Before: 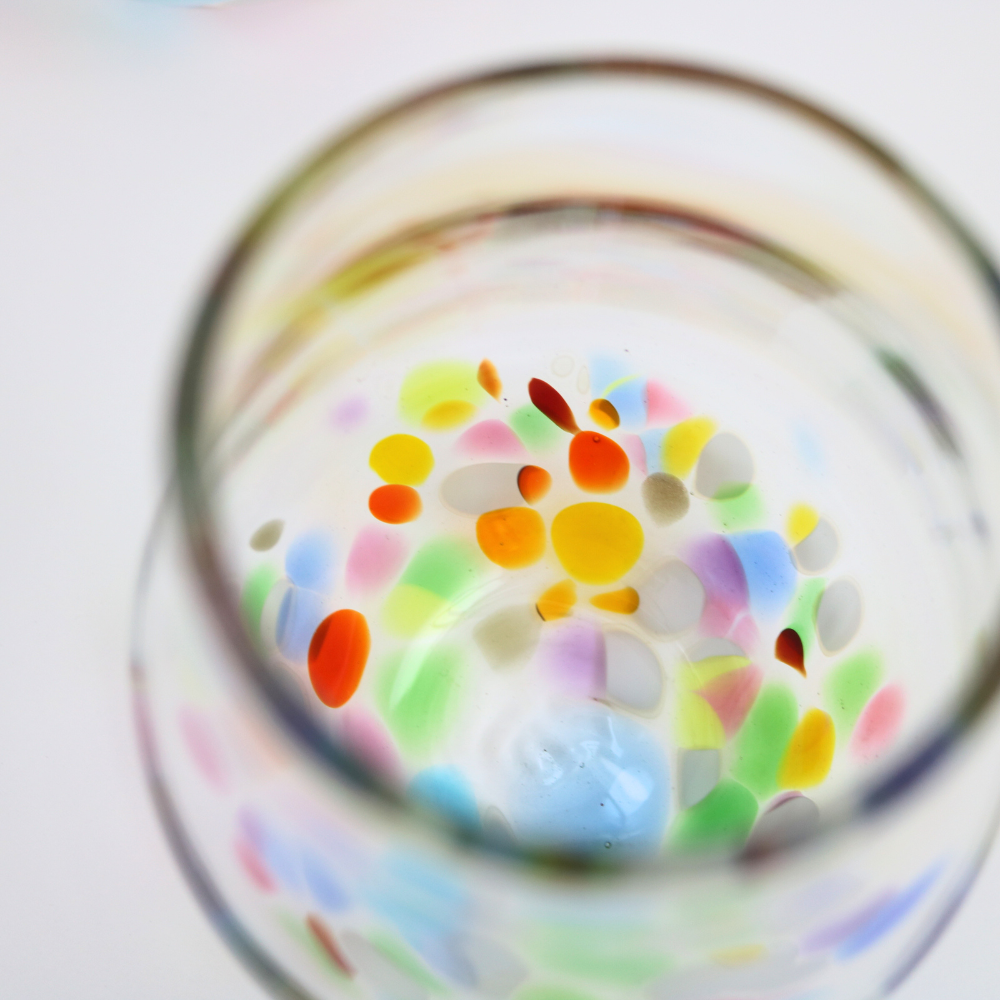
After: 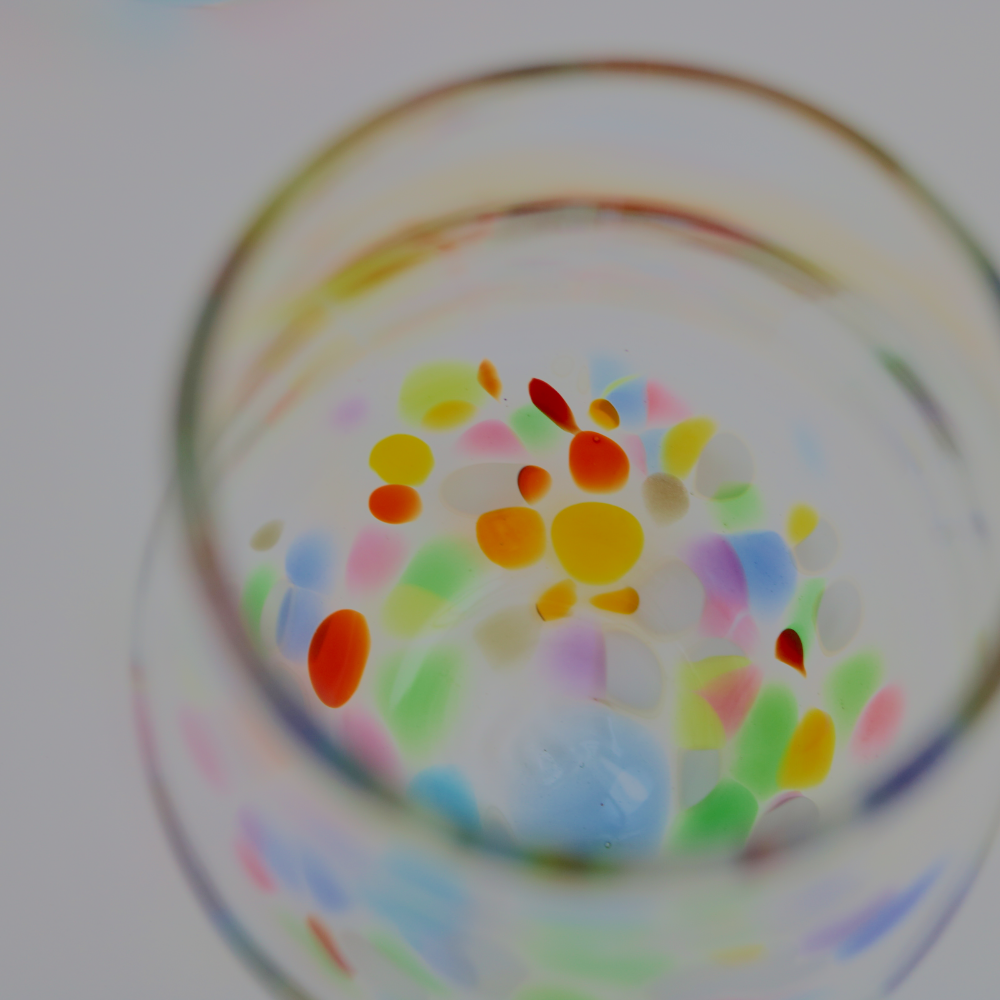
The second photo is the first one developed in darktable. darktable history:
contrast equalizer: octaves 7, y [[0.6 ×6], [0.55 ×6], [0 ×6], [0 ×6], [0 ×6]], mix 0.3
filmic rgb: black relative exposure -14 EV, white relative exposure 8 EV, threshold 3 EV, hardness 3.74, latitude 50%, contrast 0.5, color science v5 (2021), contrast in shadows safe, contrast in highlights safe, enable highlight reconstruction true
